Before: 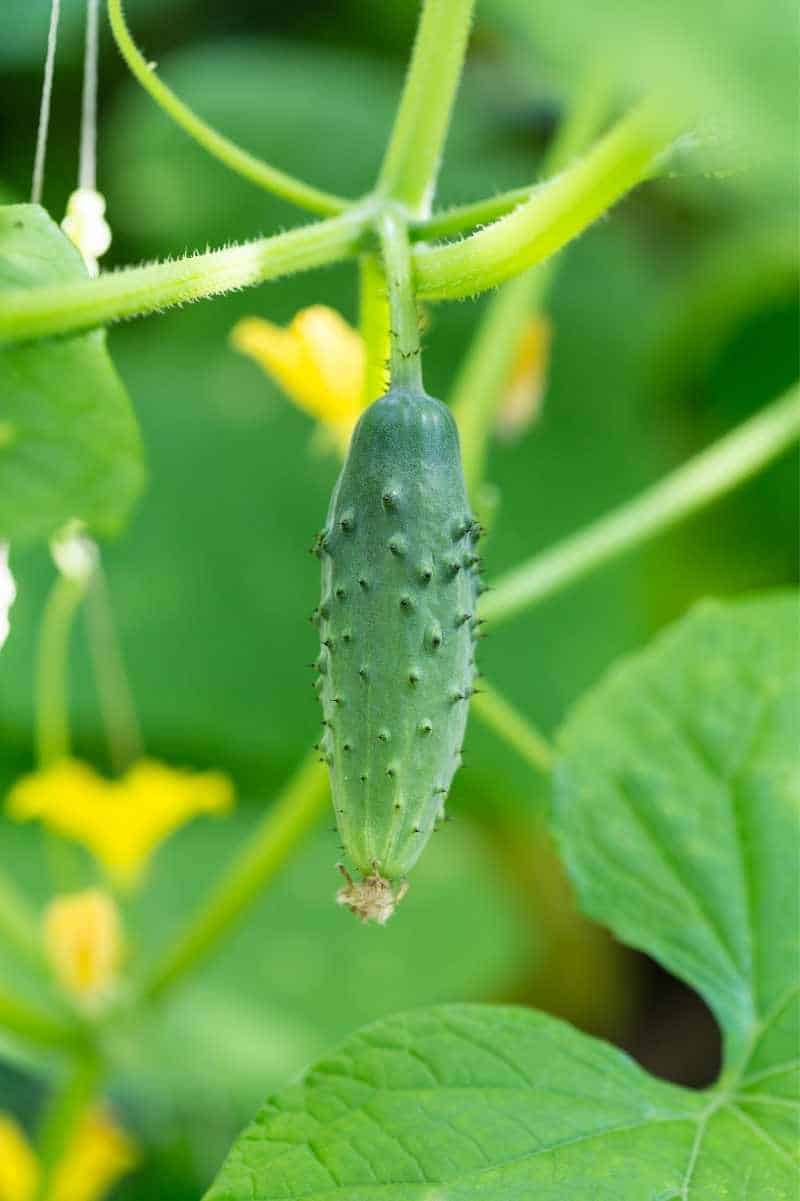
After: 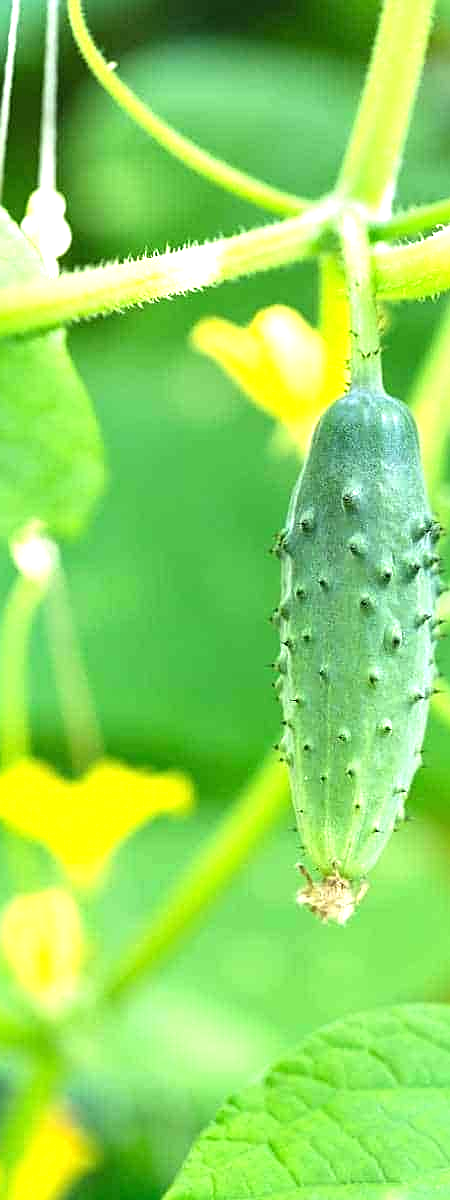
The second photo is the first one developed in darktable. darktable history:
sharpen: on, module defaults
crop: left 5.114%, right 38.589%
exposure: black level correction 0, exposure 1 EV, compensate exposure bias true, compensate highlight preservation false
